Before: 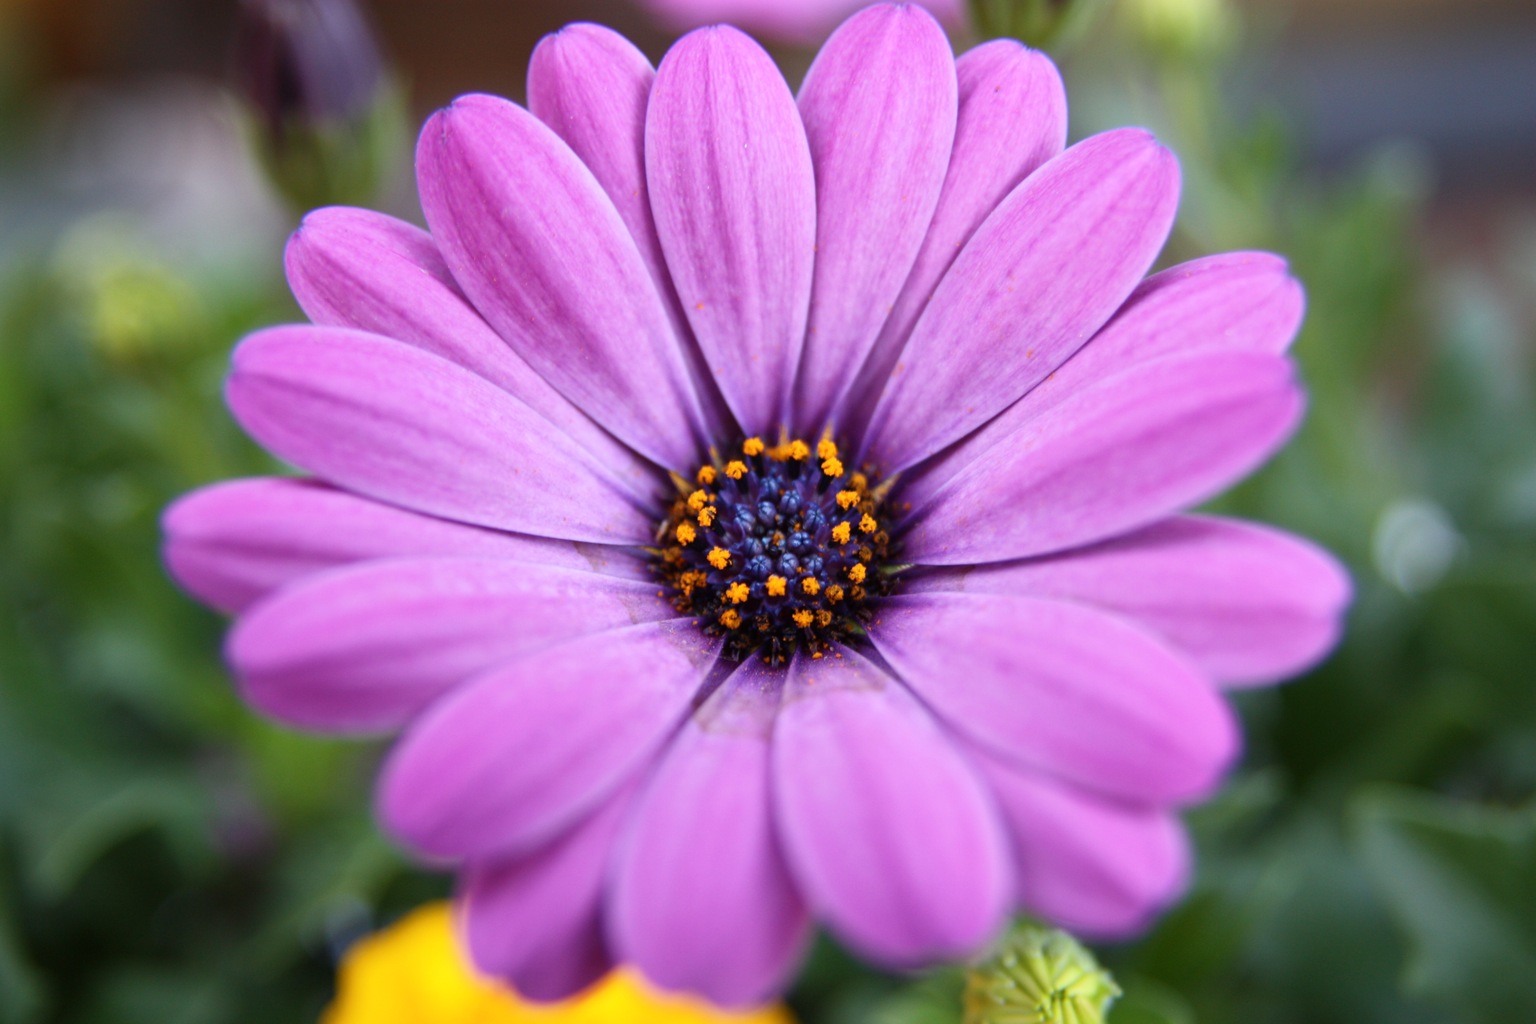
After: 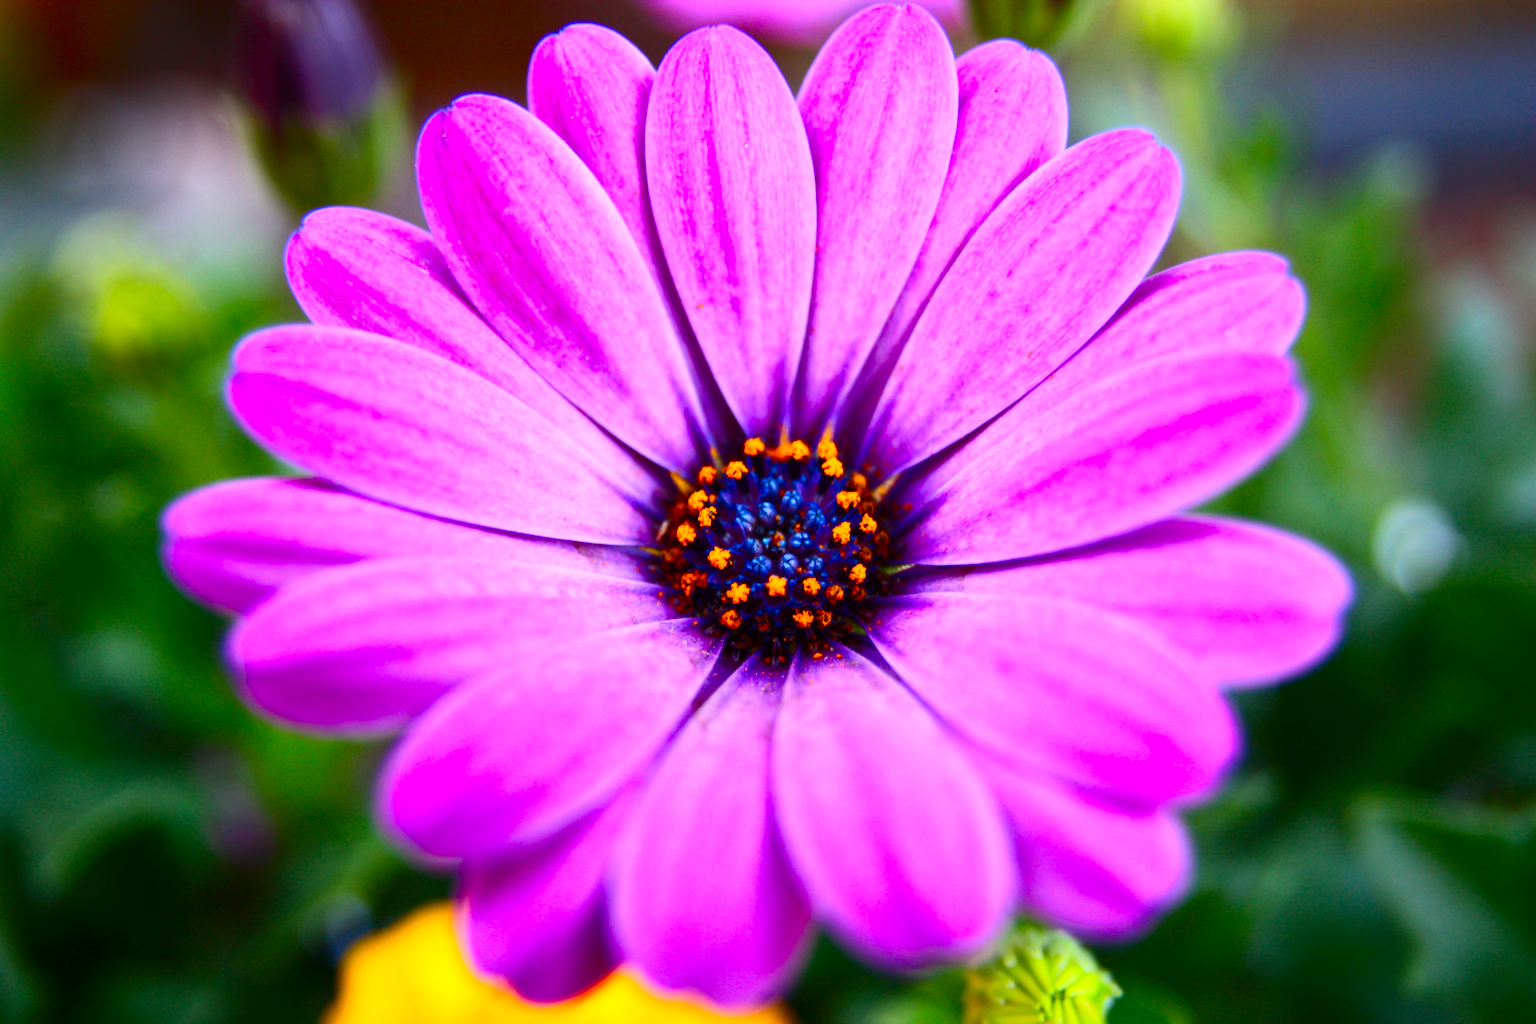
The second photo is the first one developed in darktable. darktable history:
contrast brightness saturation: contrast 0.267, brightness 0.019, saturation 0.856
